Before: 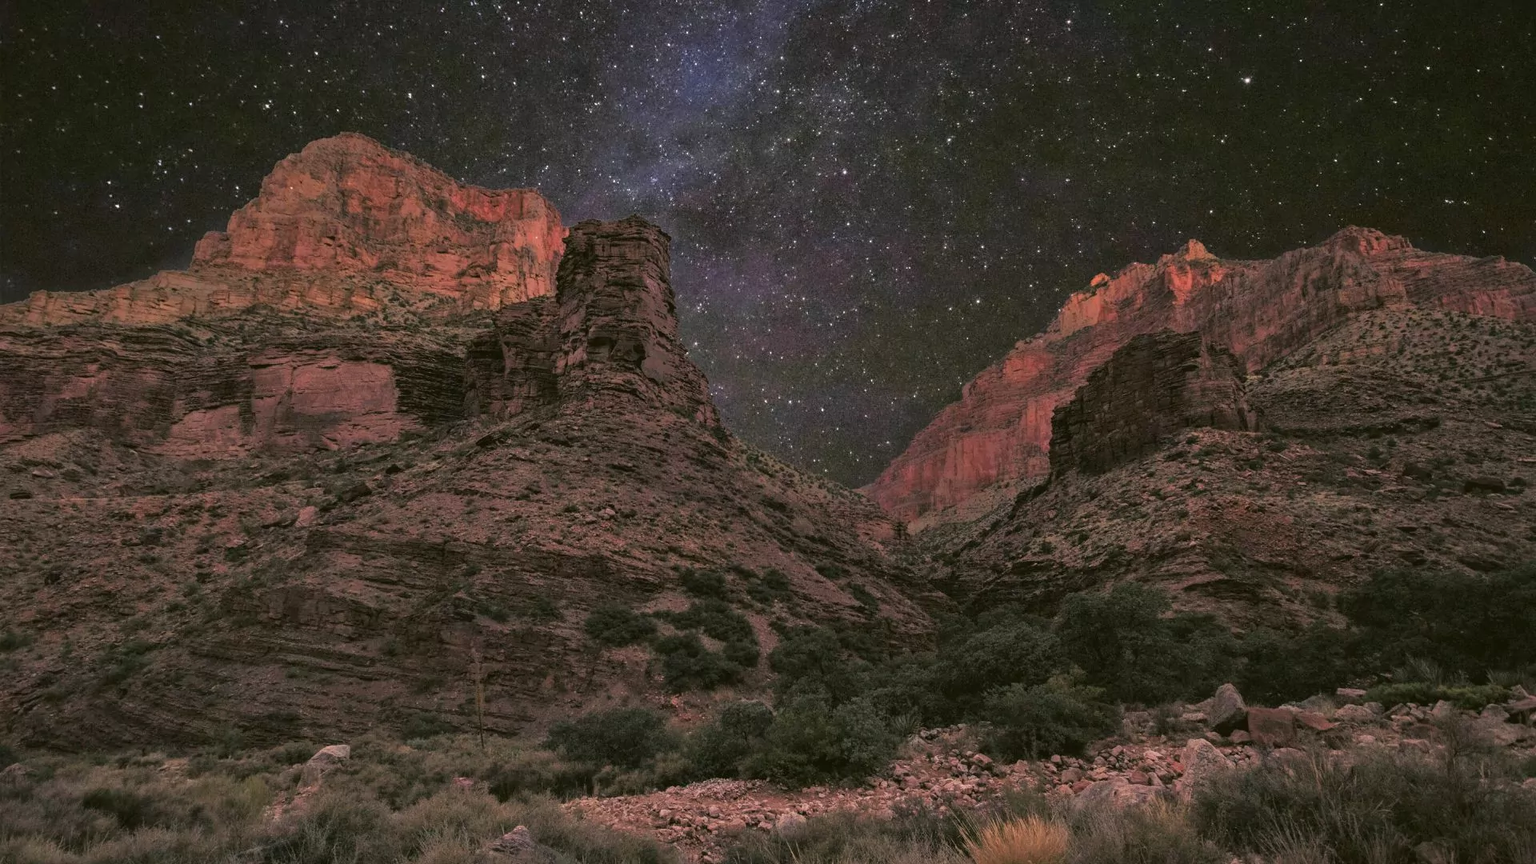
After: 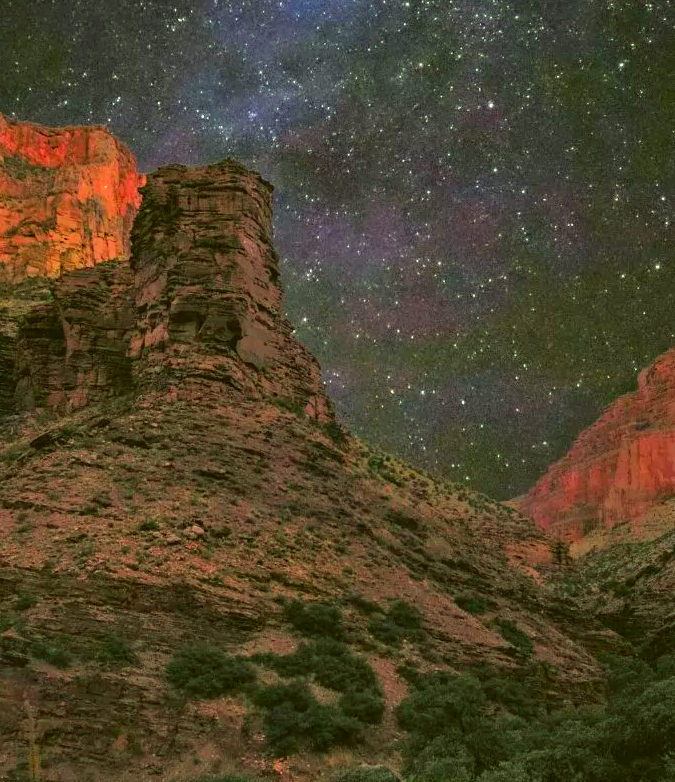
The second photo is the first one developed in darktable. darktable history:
exposure: exposure 0.426 EV, compensate highlight preservation false
color correction: highlights a* -10.77, highlights b* 9.8, saturation 1.72
crop and rotate: left 29.476%, top 10.214%, right 35.32%, bottom 17.333%
